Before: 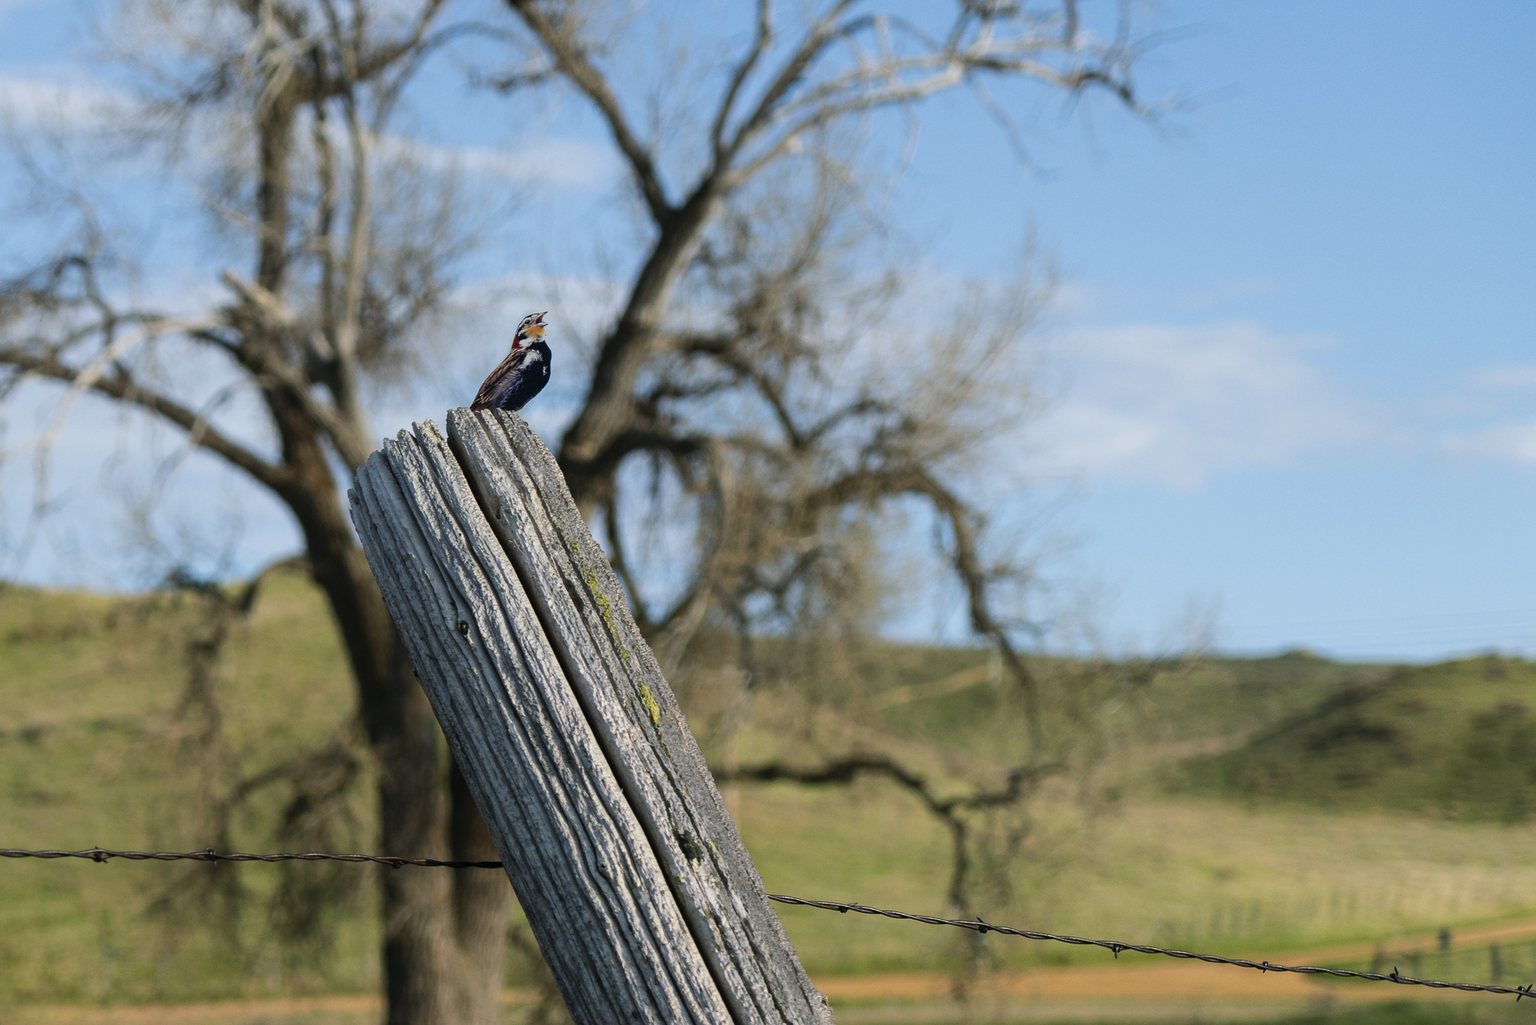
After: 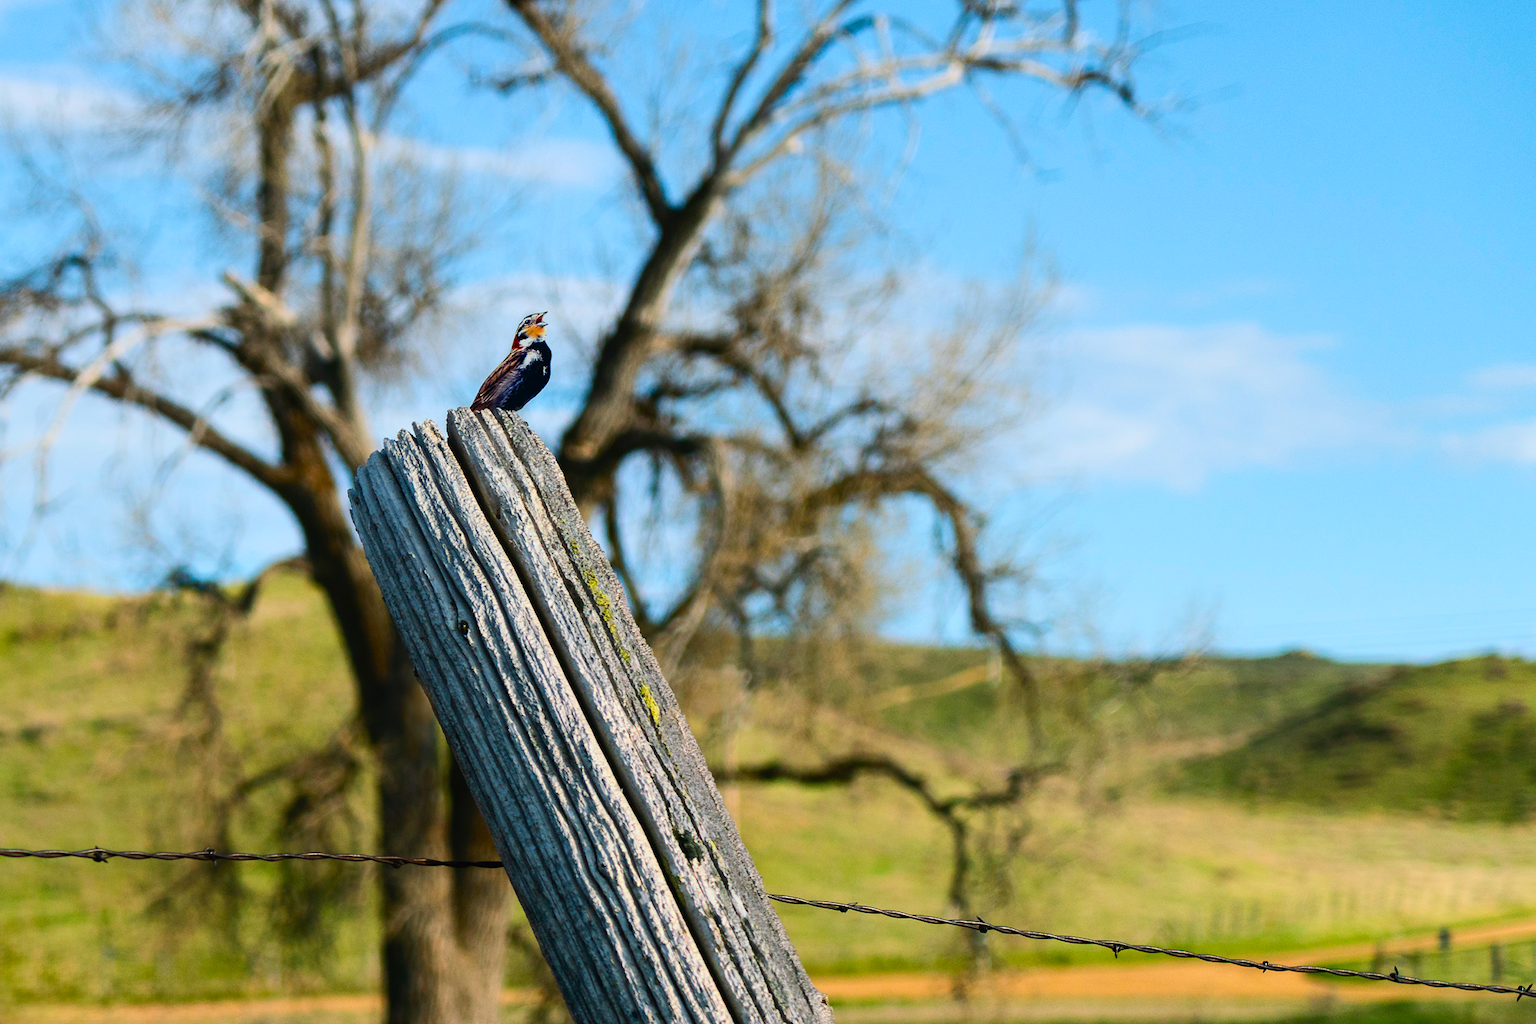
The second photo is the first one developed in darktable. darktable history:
velvia: strength 32%, mid-tones bias 0.2
contrast brightness saturation: contrast 0.24, brightness 0.09
local contrast: mode bilateral grid, contrast 100, coarseness 100, detail 91%, midtone range 0.2
shadows and highlights: shadows 32, highlights -32, soften with gaussian
